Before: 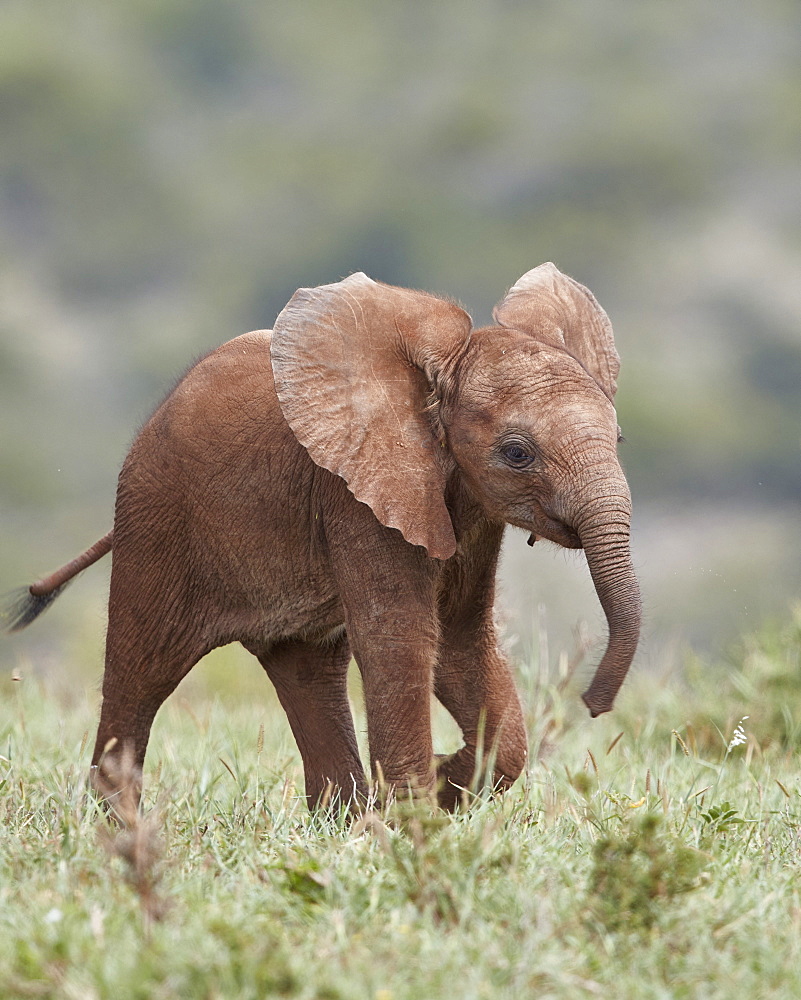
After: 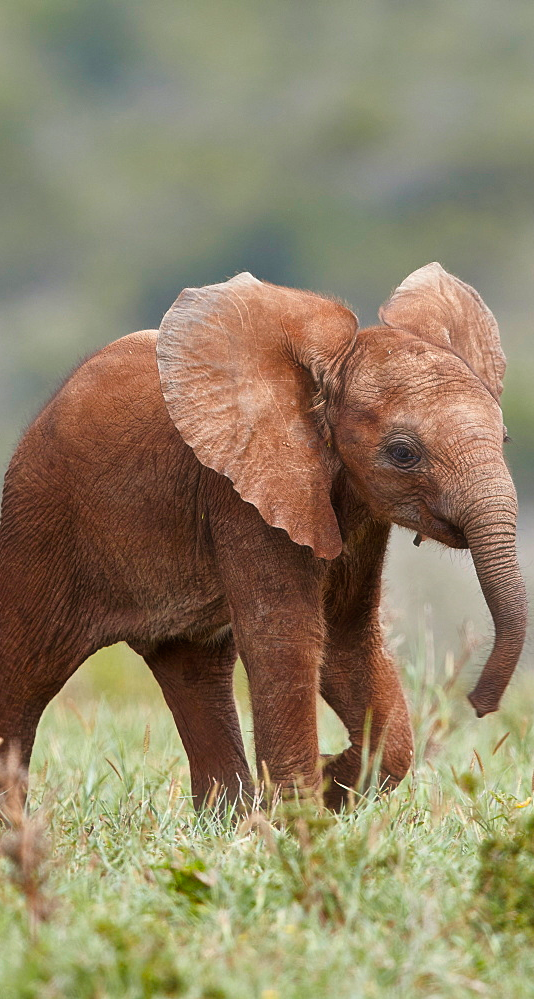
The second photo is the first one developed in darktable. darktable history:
haze removal: strength -0.109, compatibility mode true, adaptive false
color balance rgb: power › luminance -14.815%, perceptual saturation grading › global saturation 30.556%, global vibrance 9.91%
crop and rotate: left 14.433%, right 18.852%
